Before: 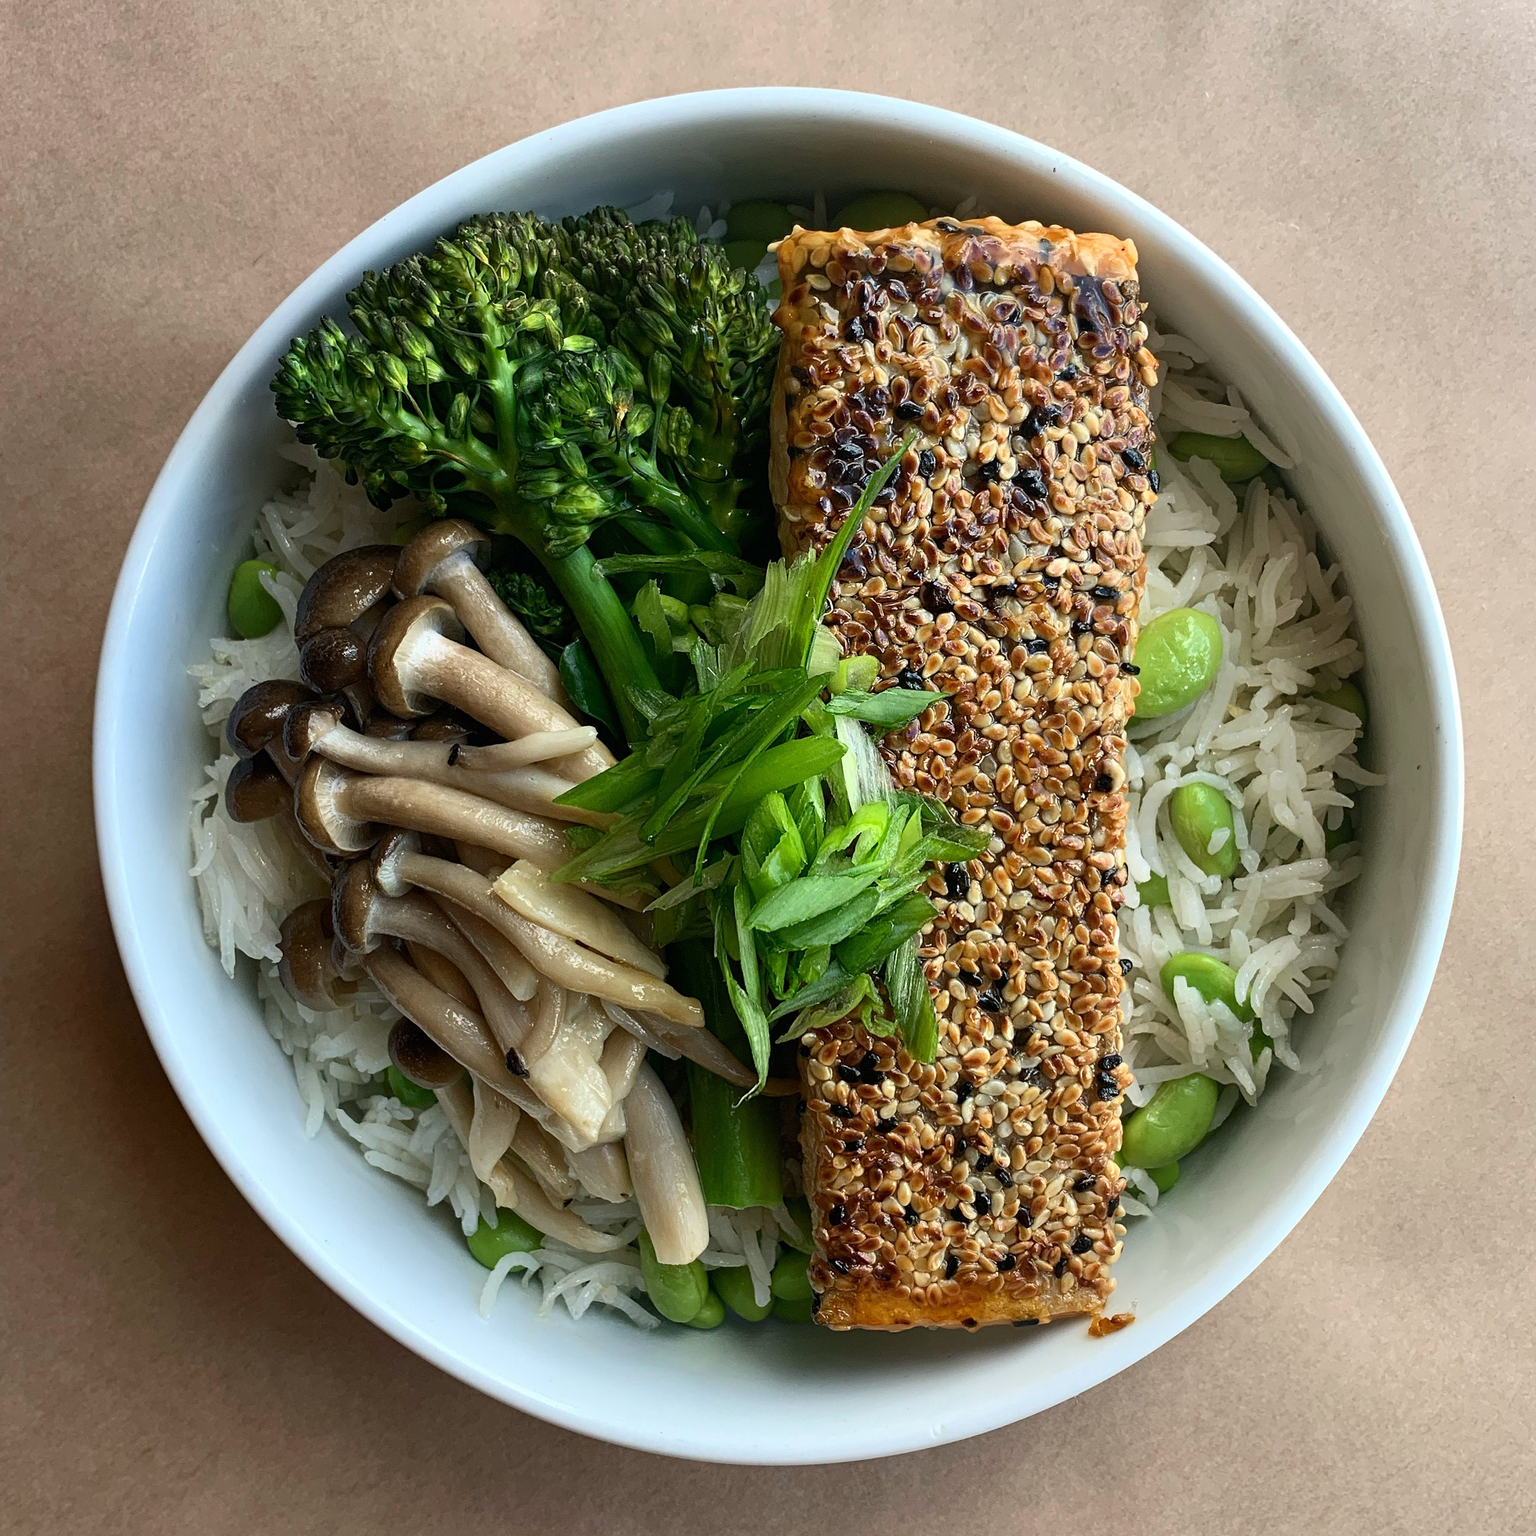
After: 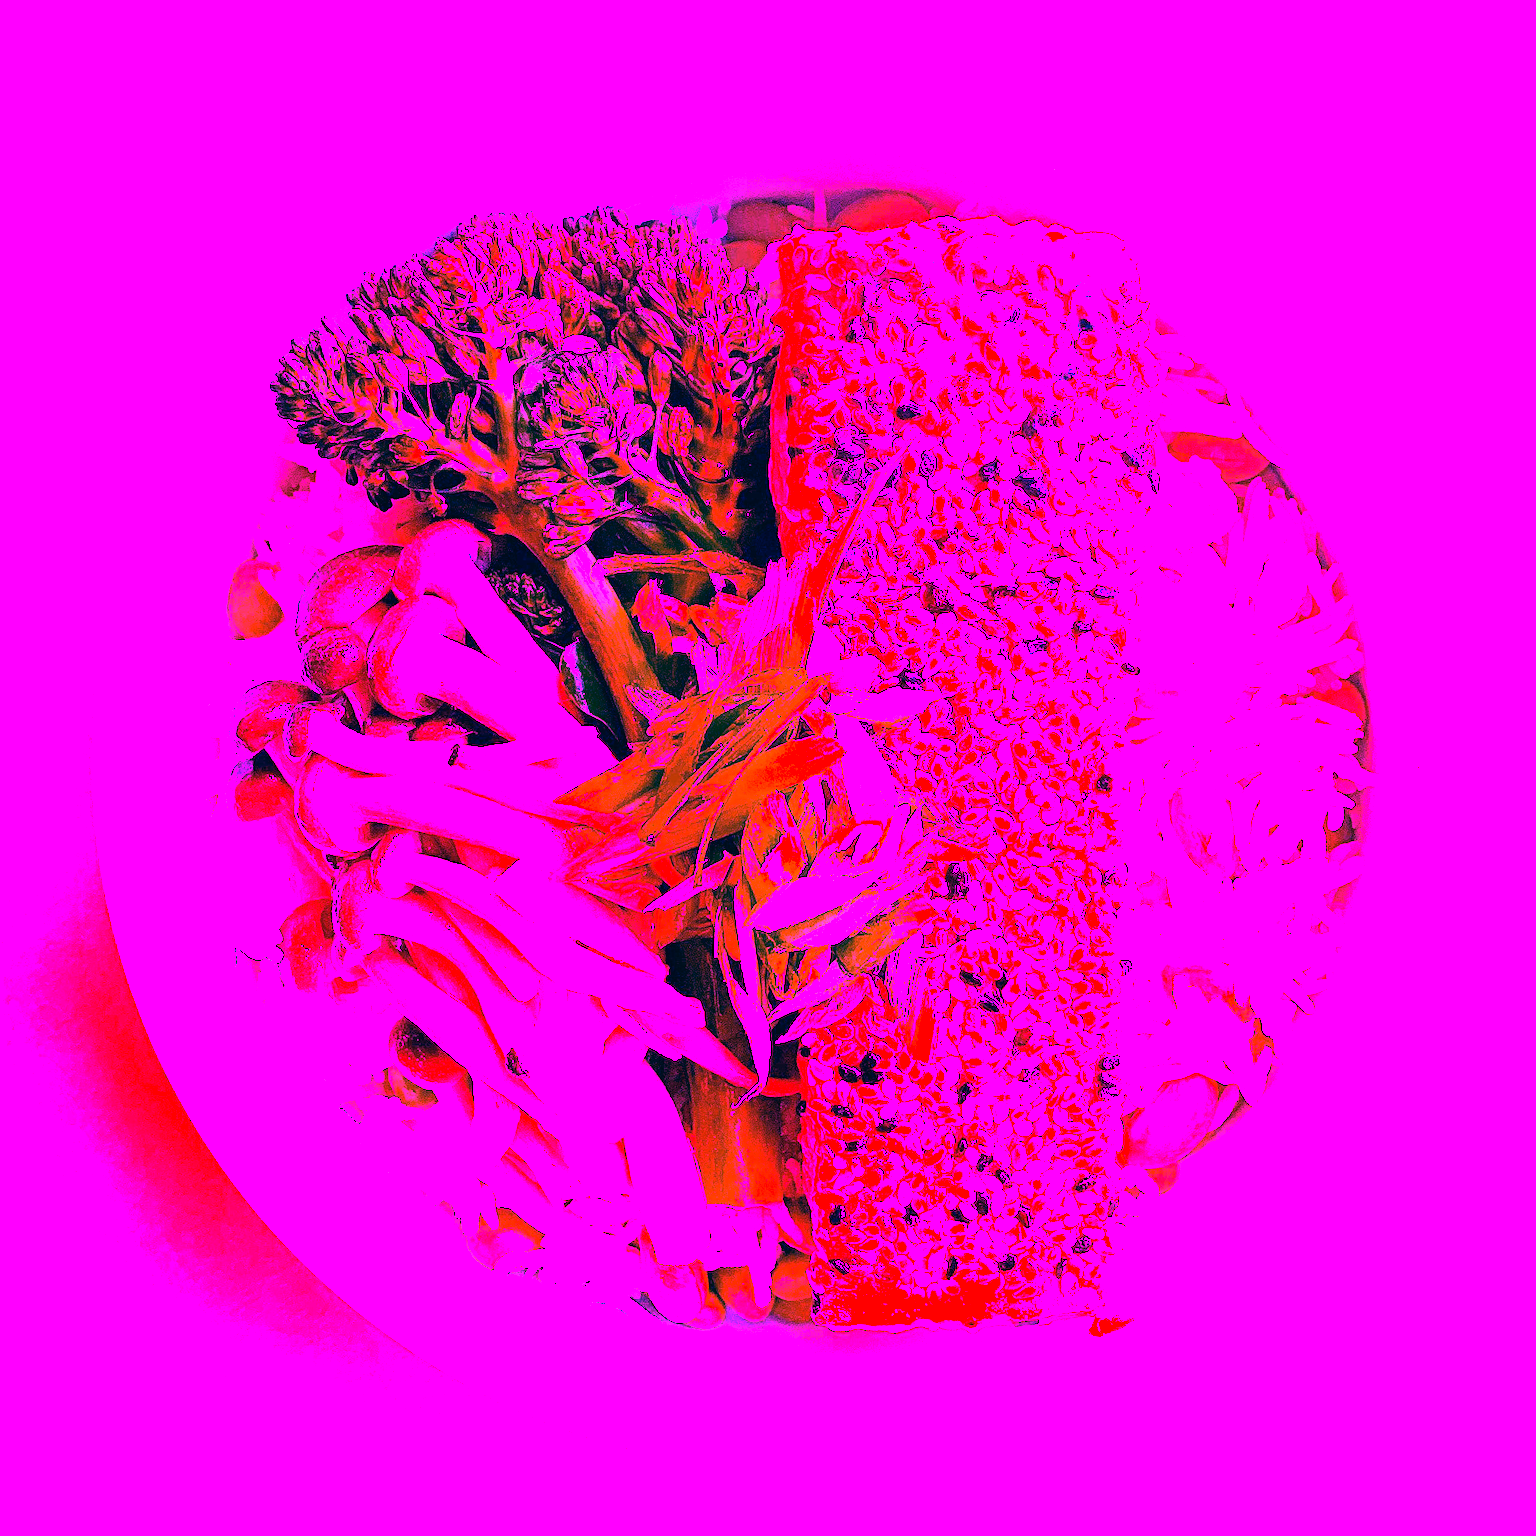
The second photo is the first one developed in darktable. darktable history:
color correction: highlights a* 10.32, highlights b* 14.66, shadows a* -9.59, shadows b* -15.02
white balance: red 8, blue 8
